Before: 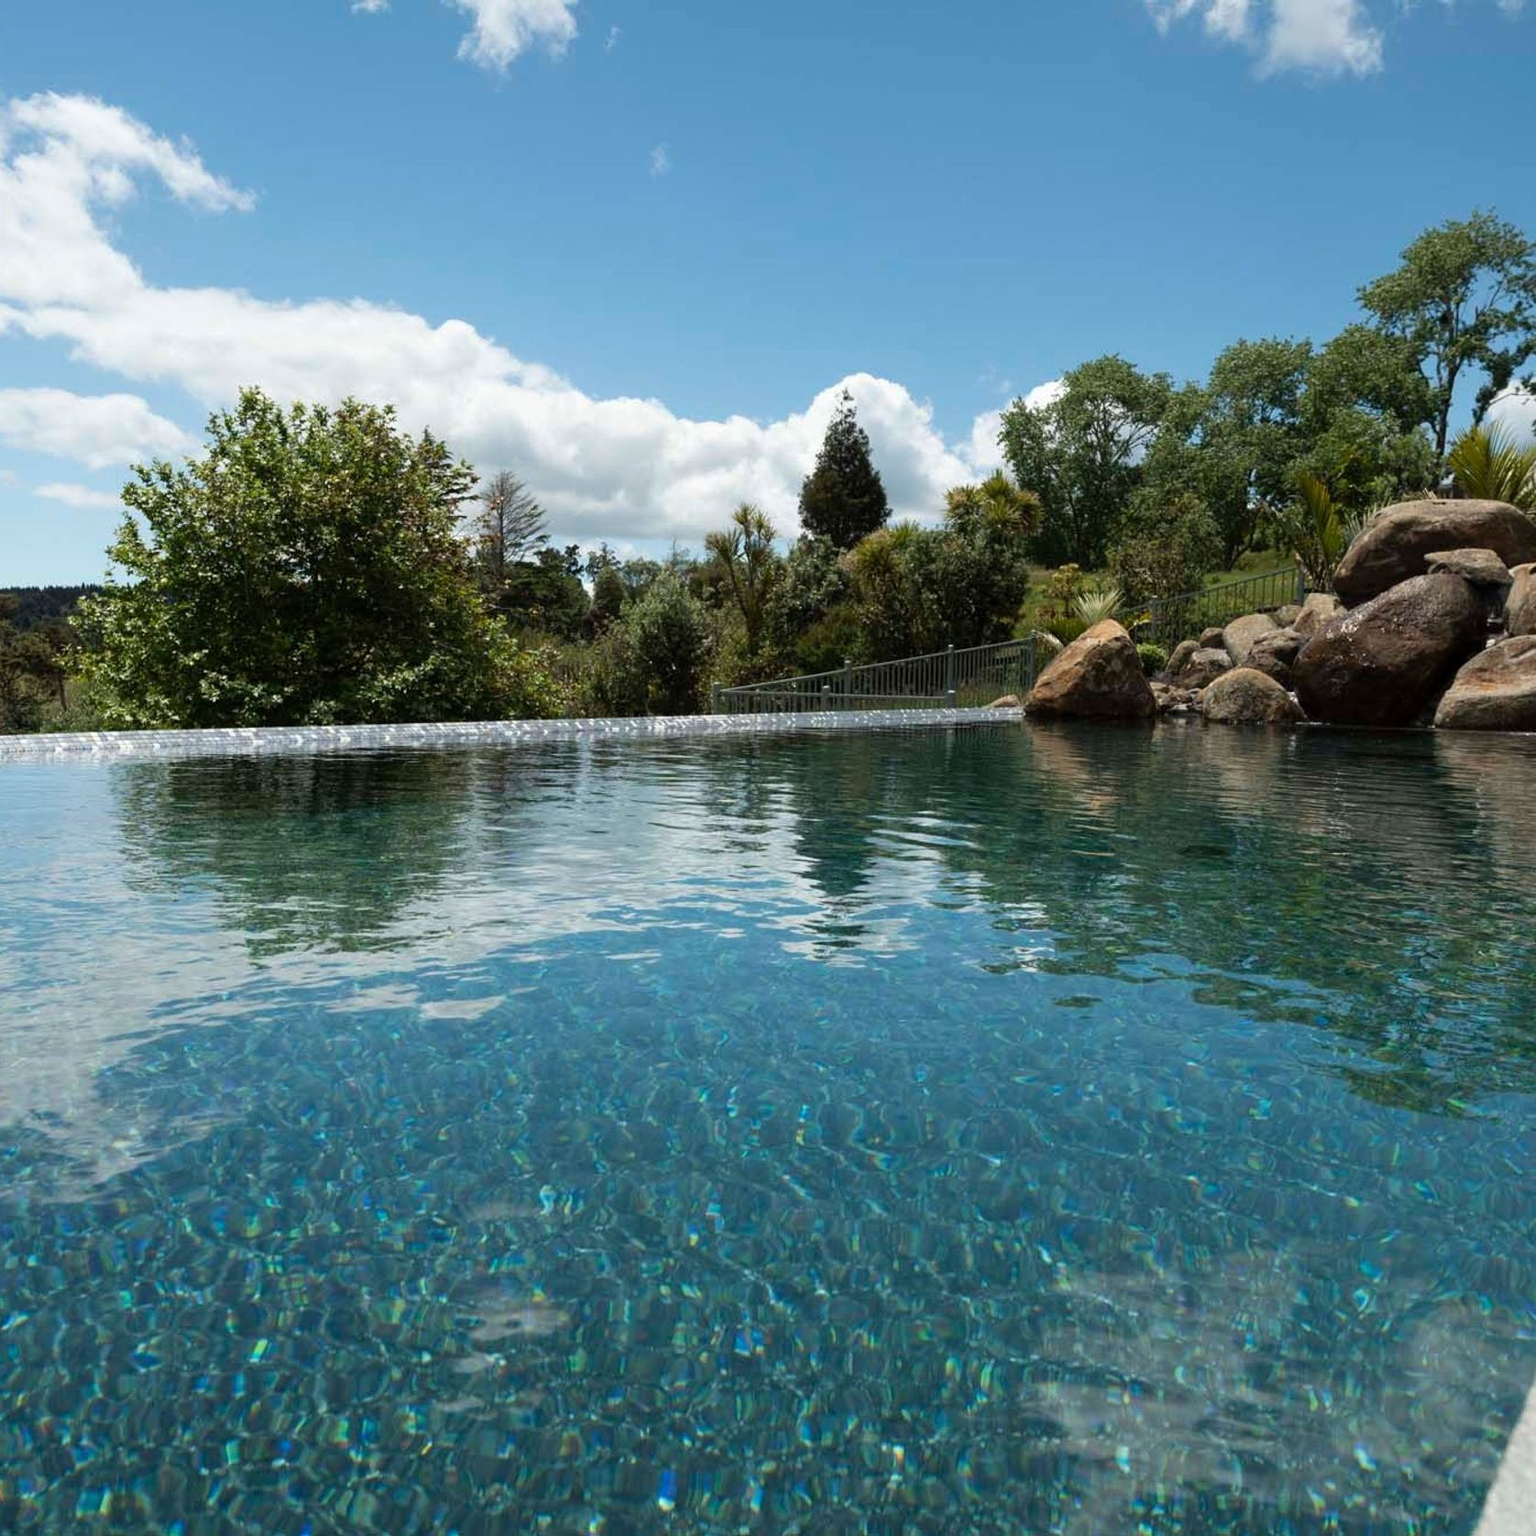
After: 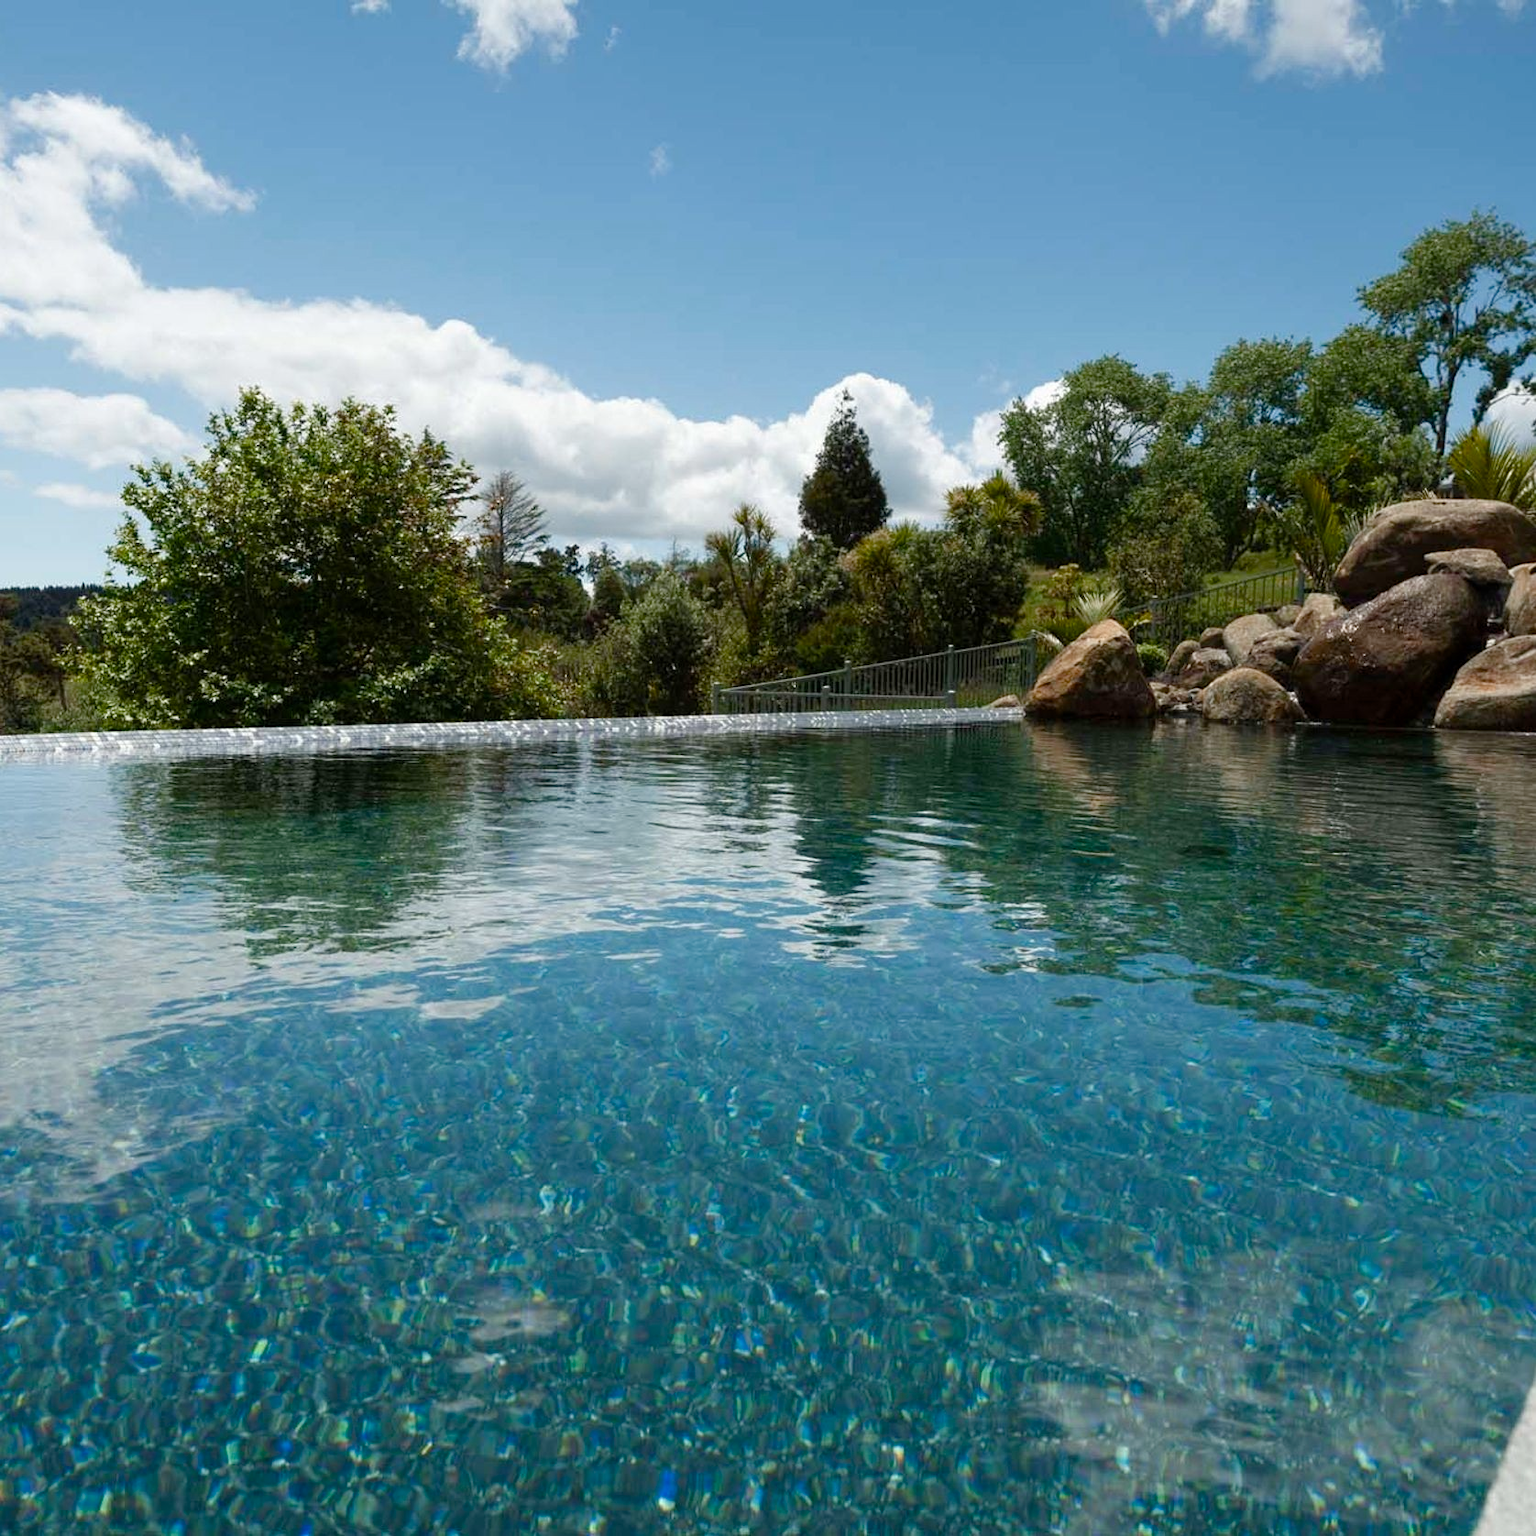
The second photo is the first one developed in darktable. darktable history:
color balance rgb: perceptual saturation grading › global saturation 20%, perceptual saturation grading › highlights -49.305%, perceptual saturation grading › shadows 24.184%
